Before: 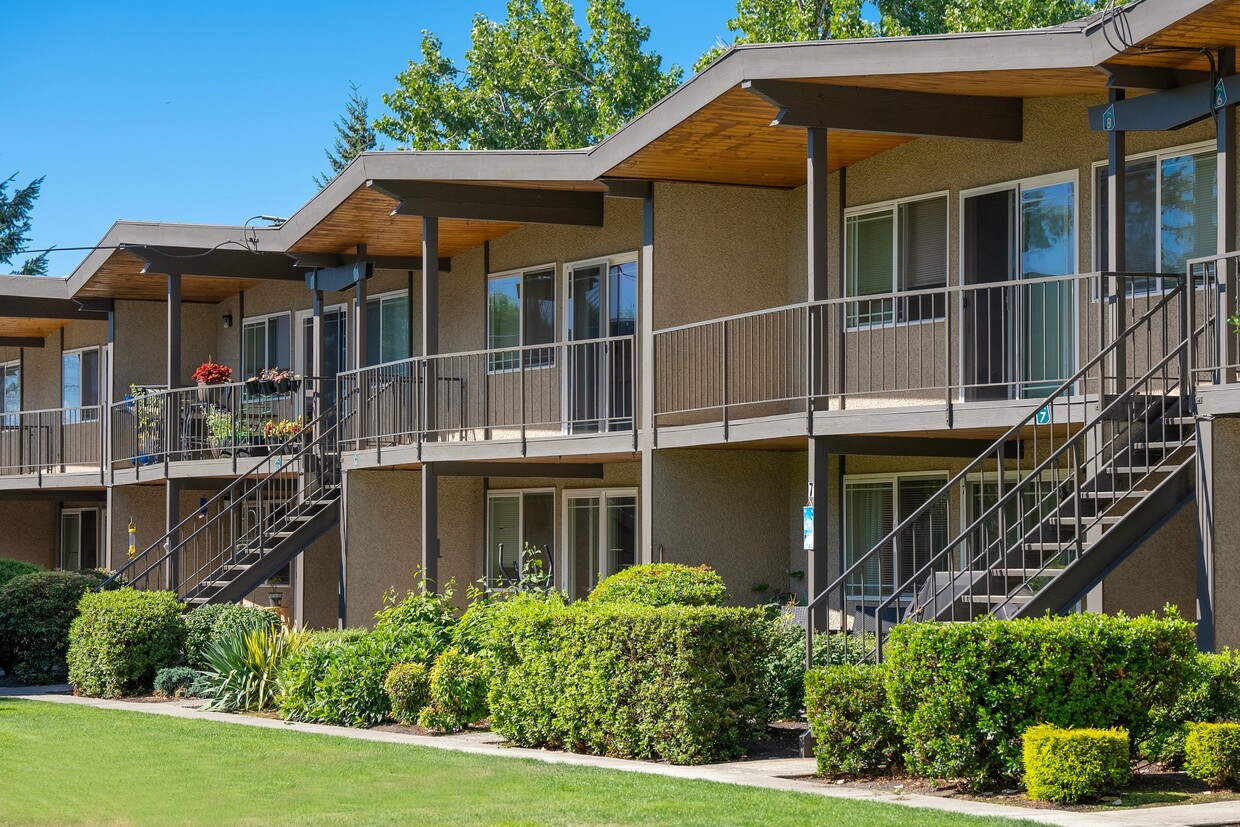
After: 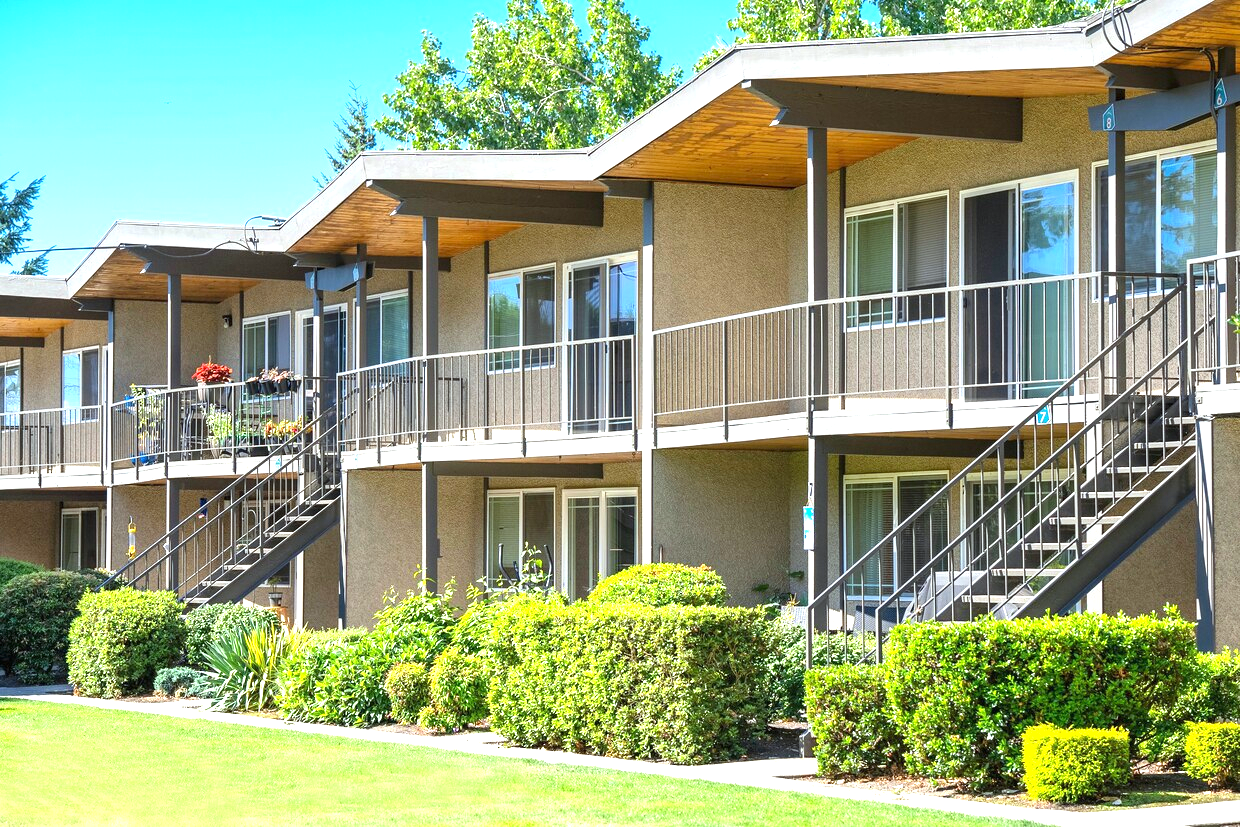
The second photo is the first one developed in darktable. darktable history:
exposure: black level correction 0, exposure 1.45 EV, compensate exposure bias true, compensate highlight preservation false
color correction: highlights a* -2.68, highlights b* 2.57
white balance: red 0.974, blue 1.044
